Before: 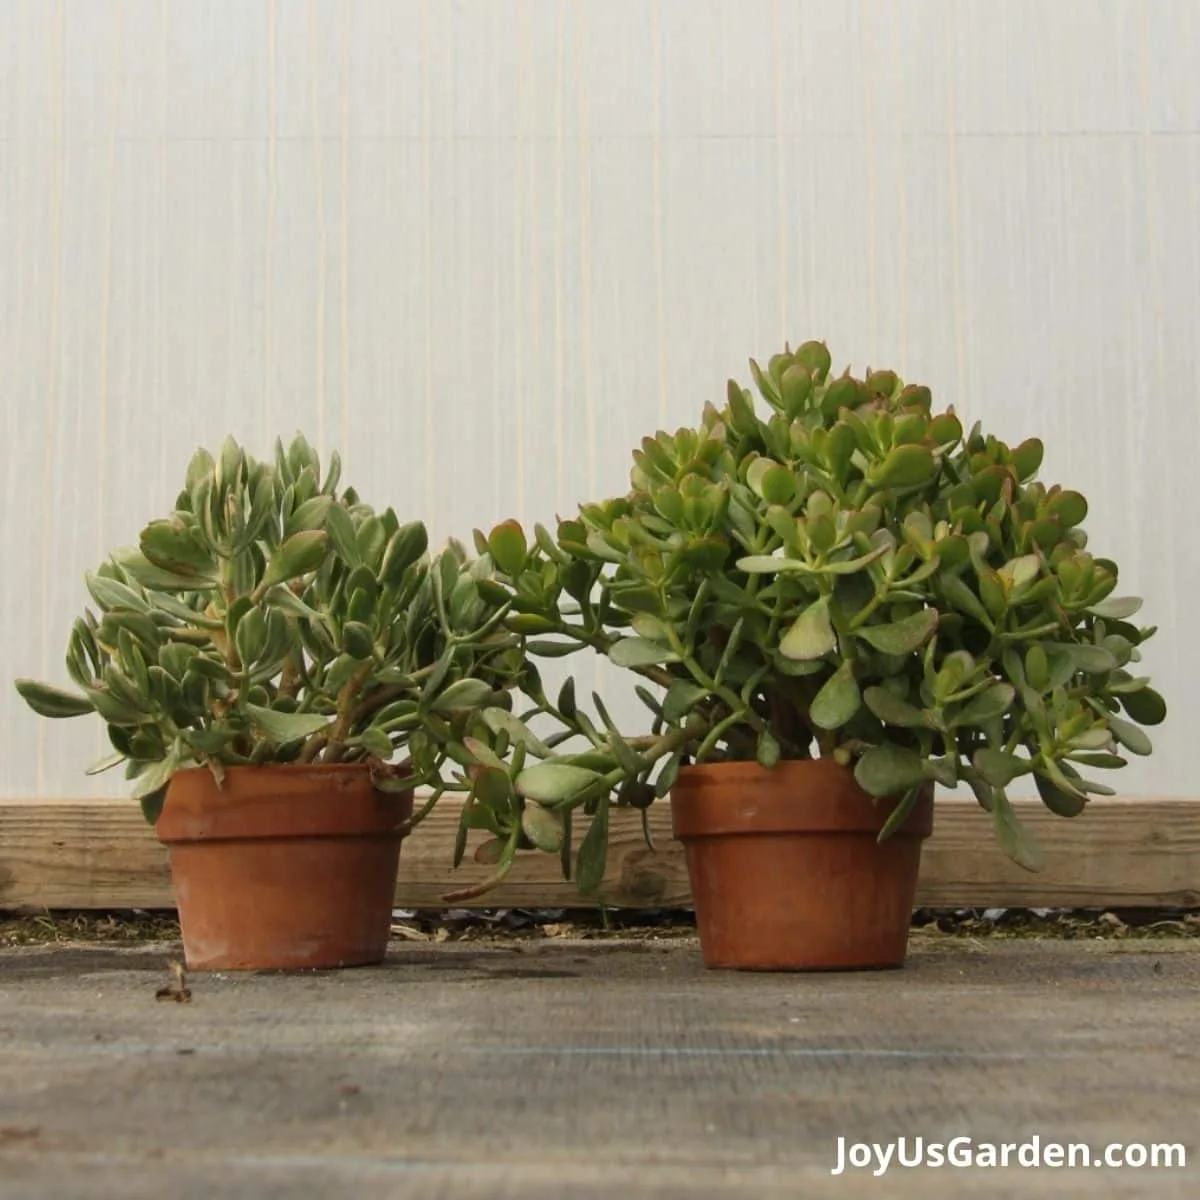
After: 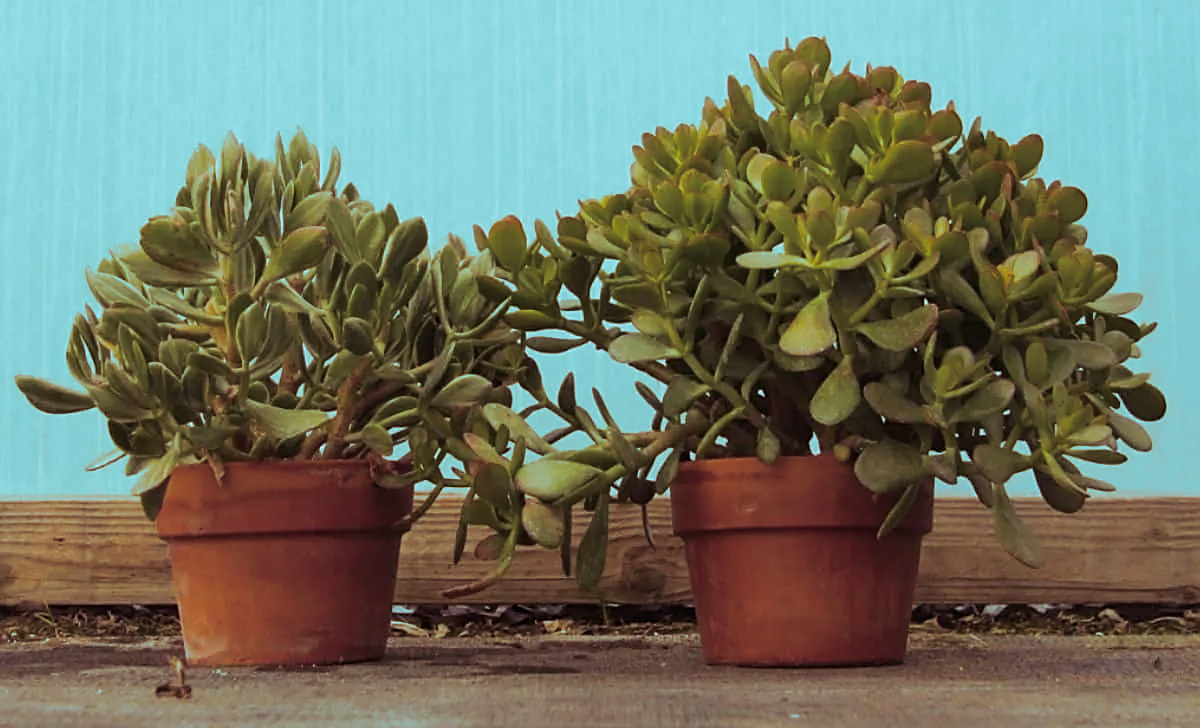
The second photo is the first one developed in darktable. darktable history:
exposure: compensate highlight preservation false
crop and rotate: top 25.357%, bottom 13.942%
color balance rgb: perceptual saturation grading › global saturation 20%, global vibrance 20%
white balance: red 1, blue 1
shadows and highlights: shadows 20.55, highlights -20.99, soften with gaussian
sharpen: on, module defaults
split-toning: shadows › hue 327.6°, highlights › hue 198°, highlights › saturation 0.55, balance -21.25, compress 0%
